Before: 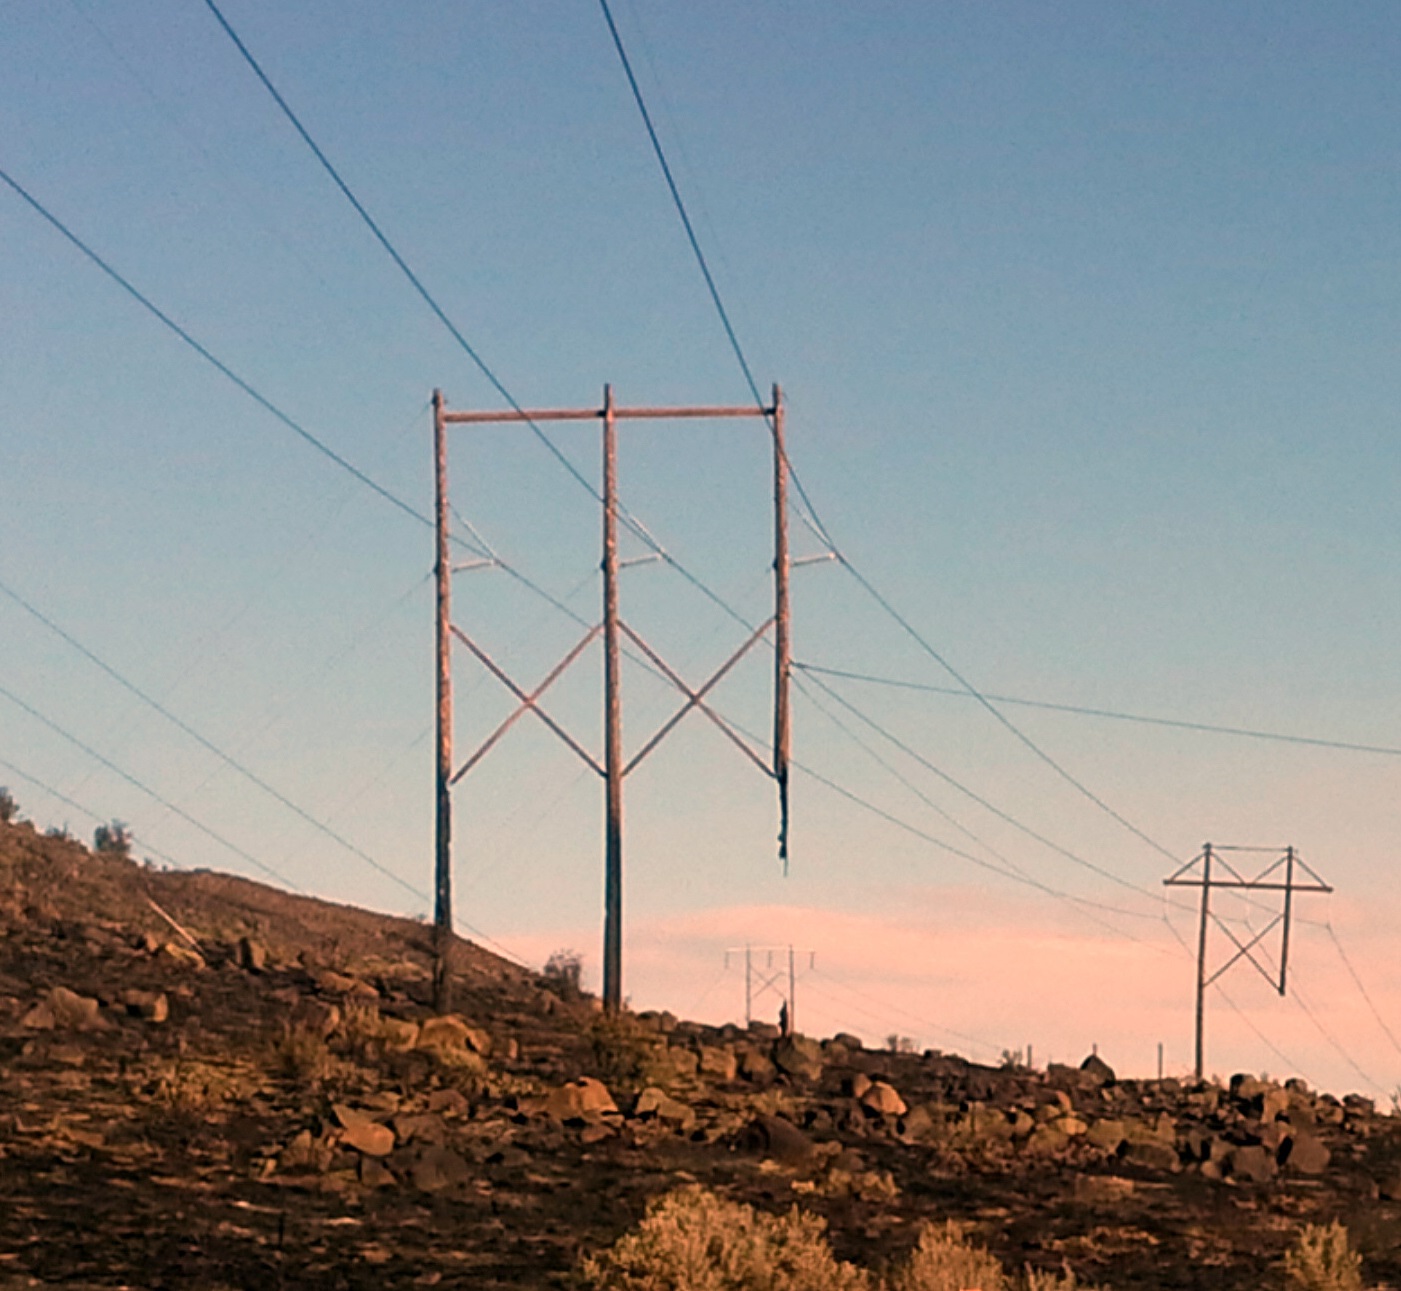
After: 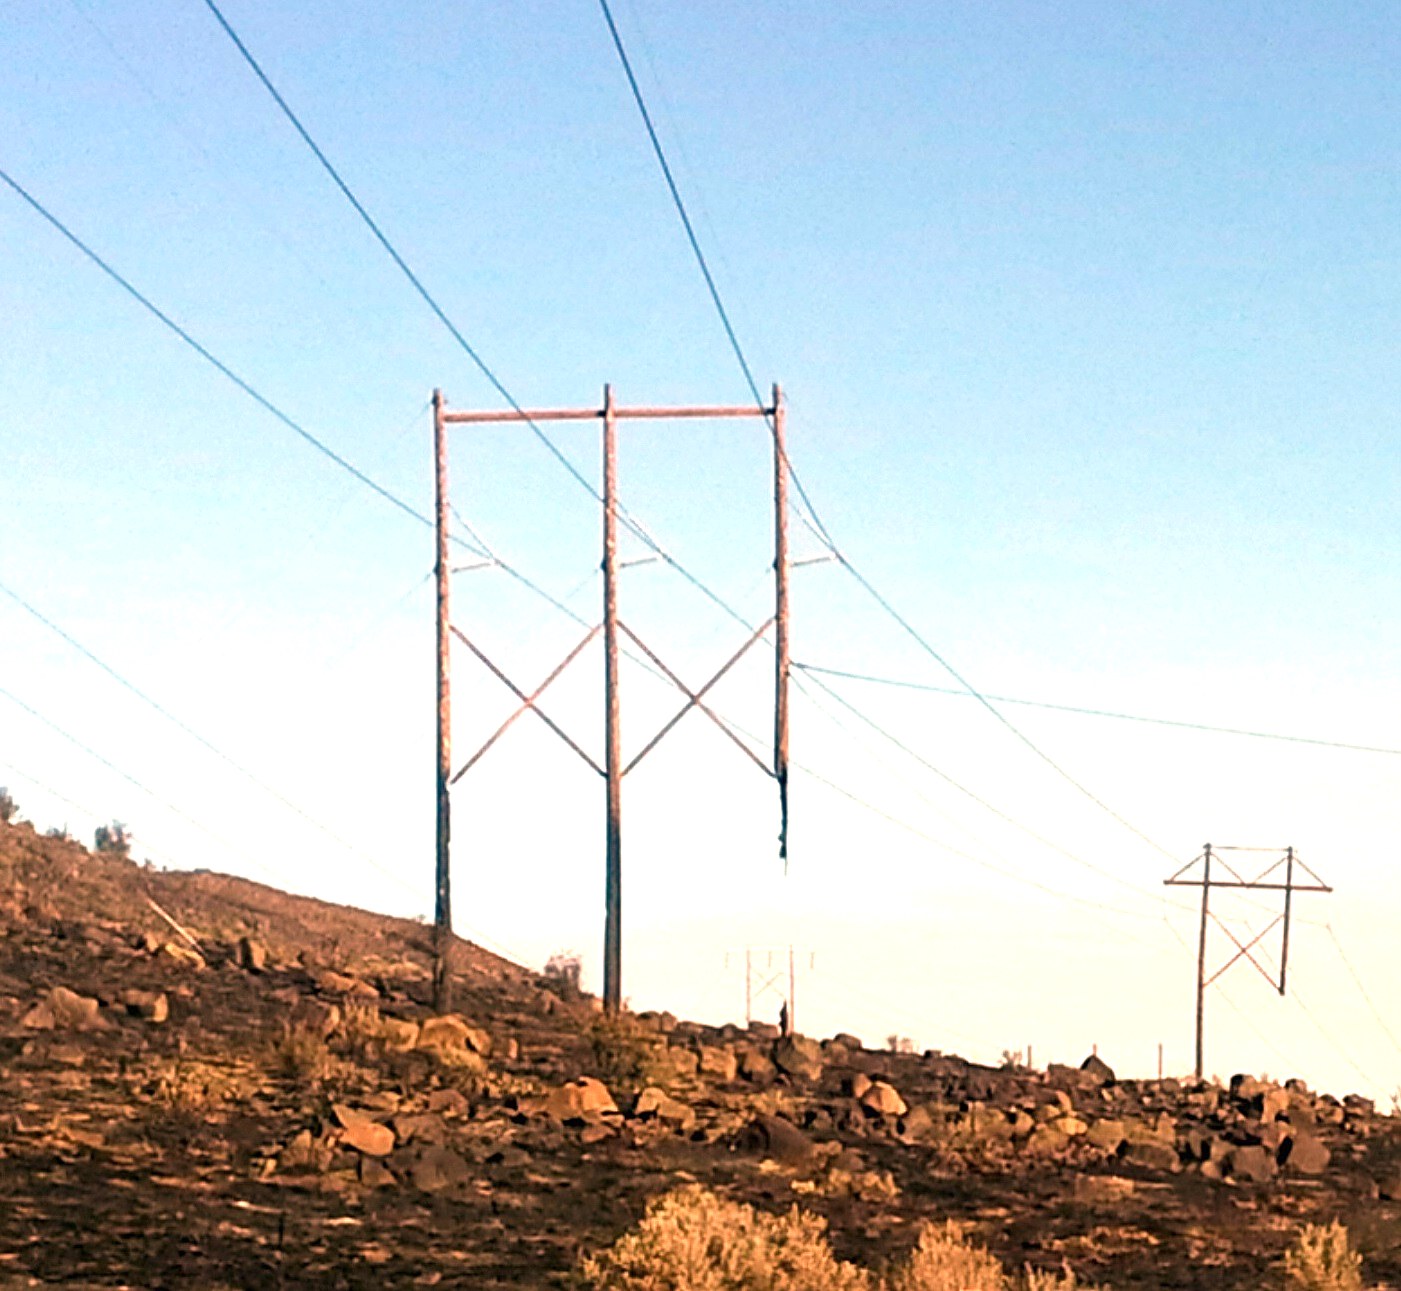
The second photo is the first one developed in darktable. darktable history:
exposure: black level correction 0, exposure 1.2 EV, compensate exposure bias true, compensate highlight preservation false
white balance: red 1, blue 1
sharpen: amount 0.2
